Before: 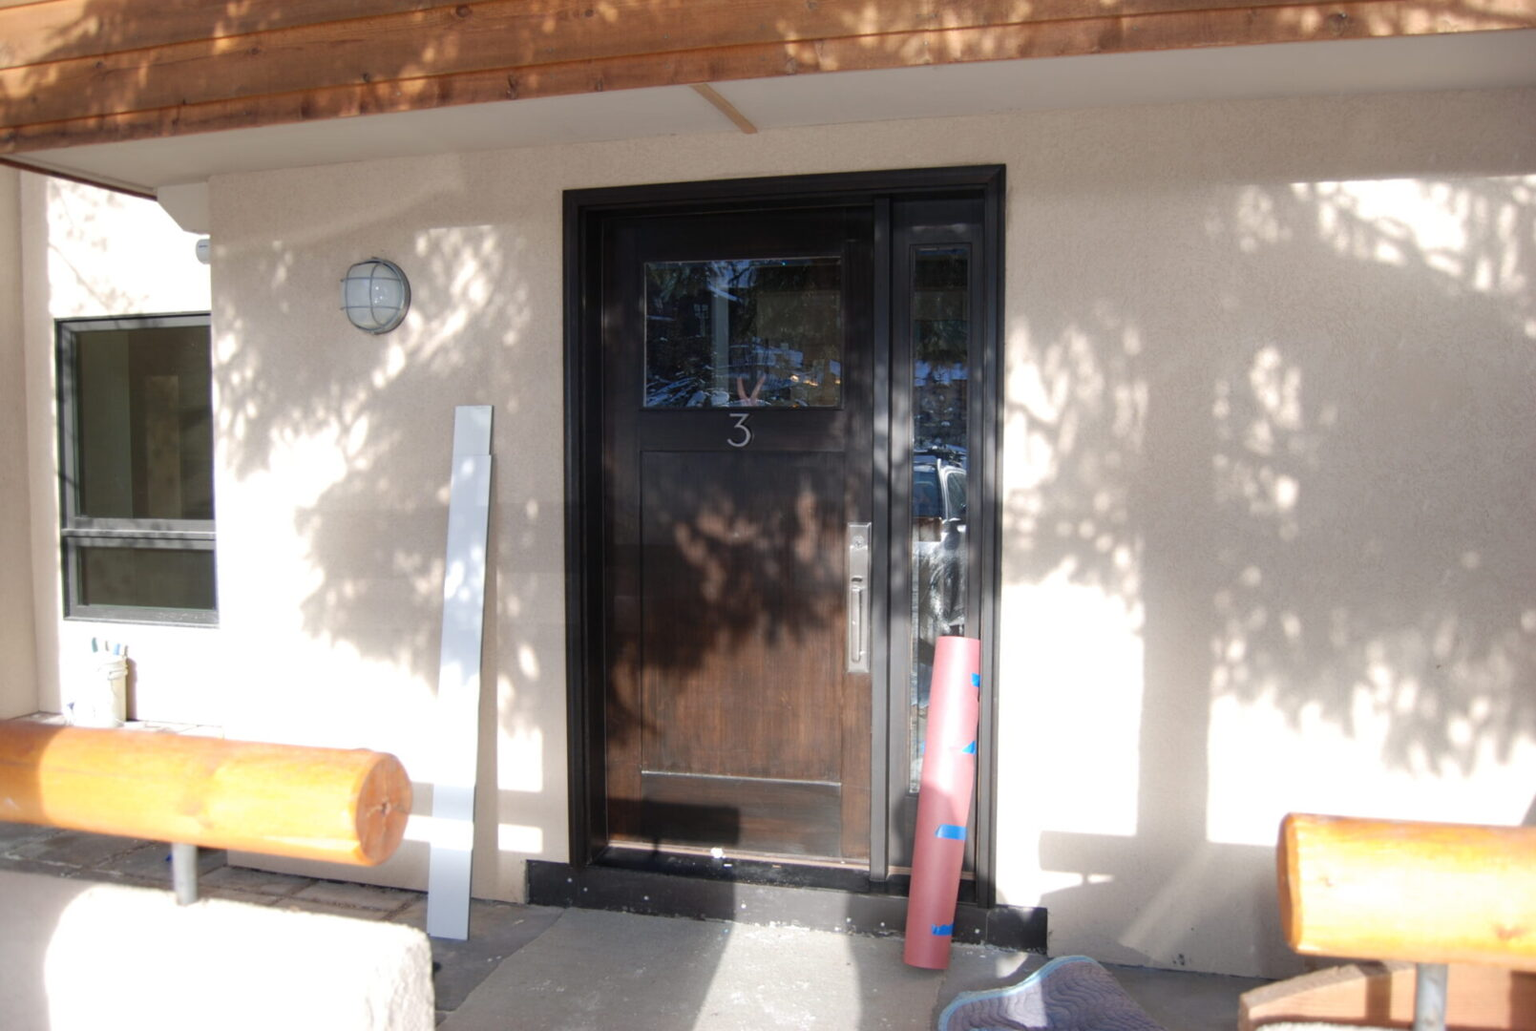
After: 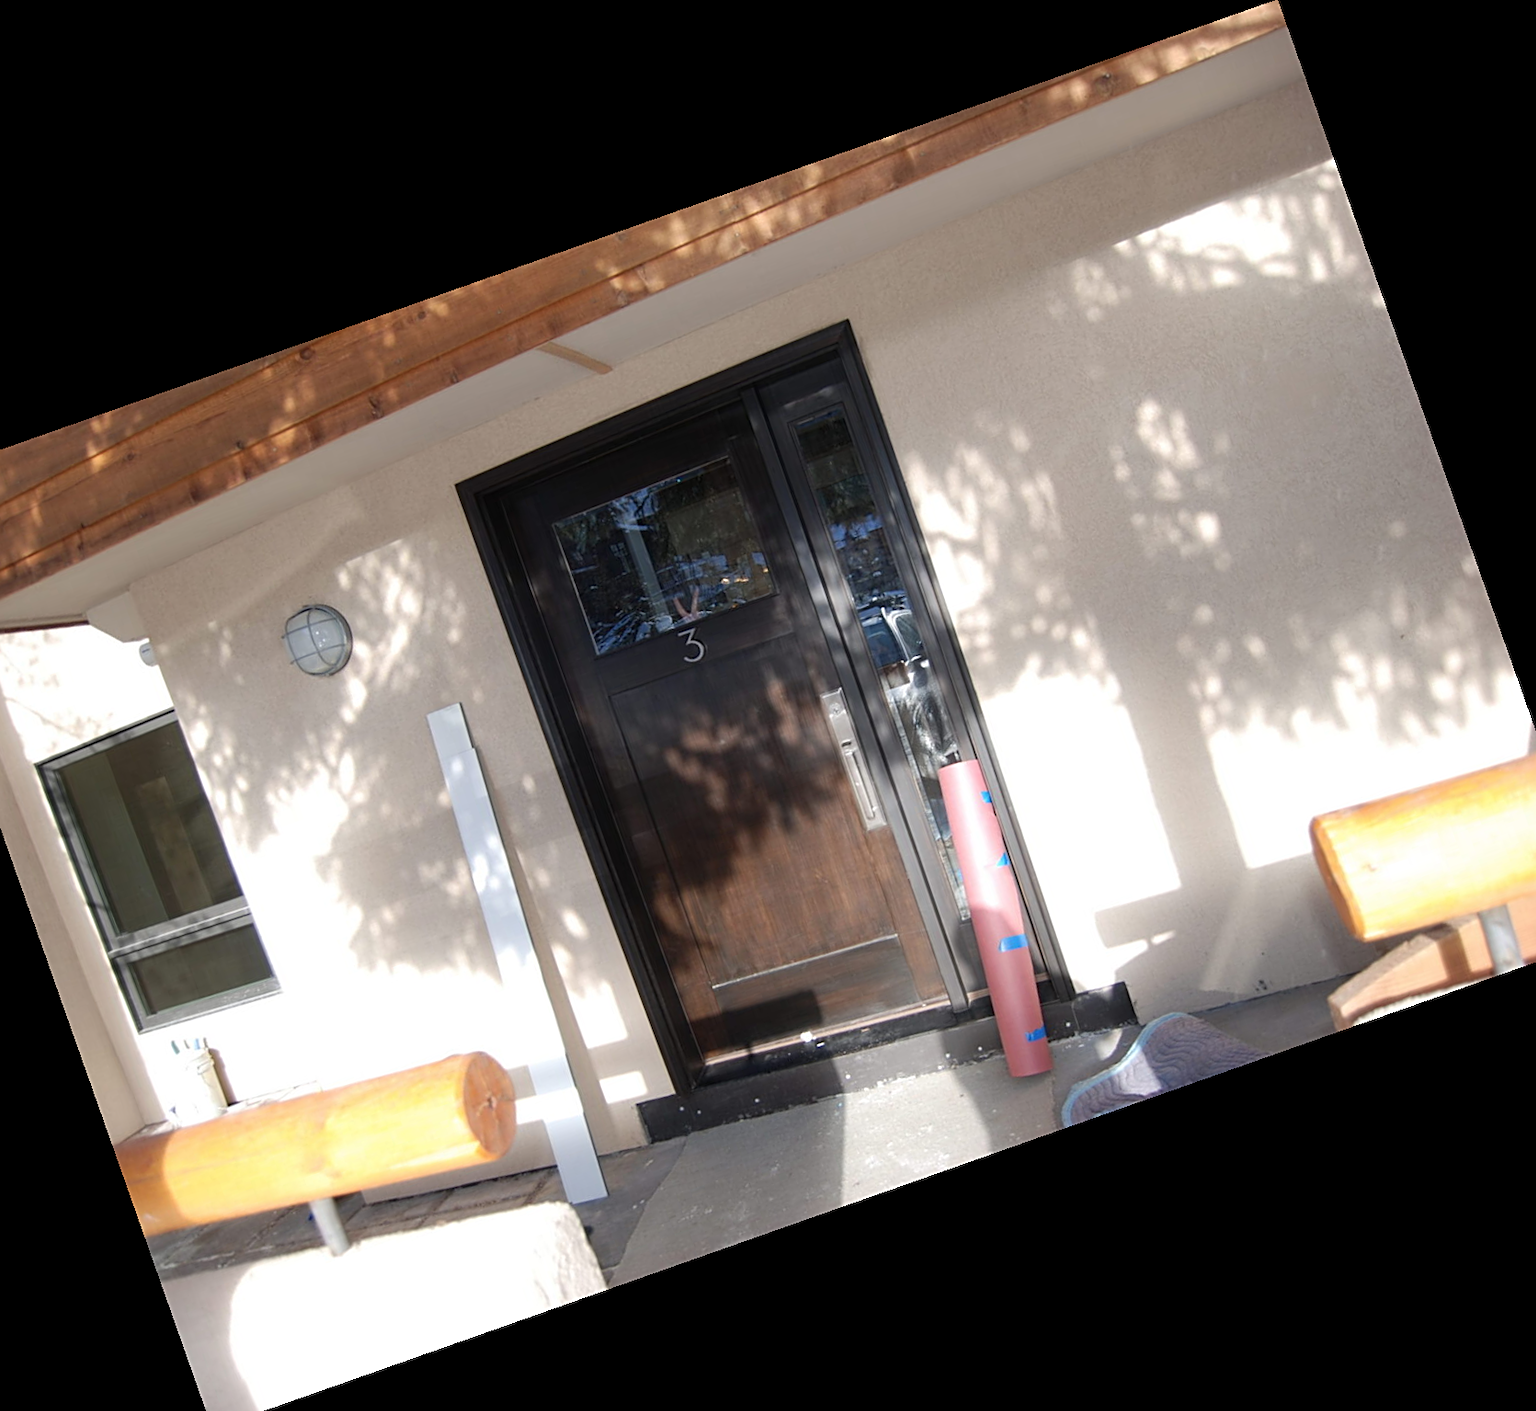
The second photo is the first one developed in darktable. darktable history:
sharpen: on, module defaults
color correction: saturation 0.98
crop and rotate: angle 19.43°, left 6.812%, right 4.125%, bottom 1.087%
